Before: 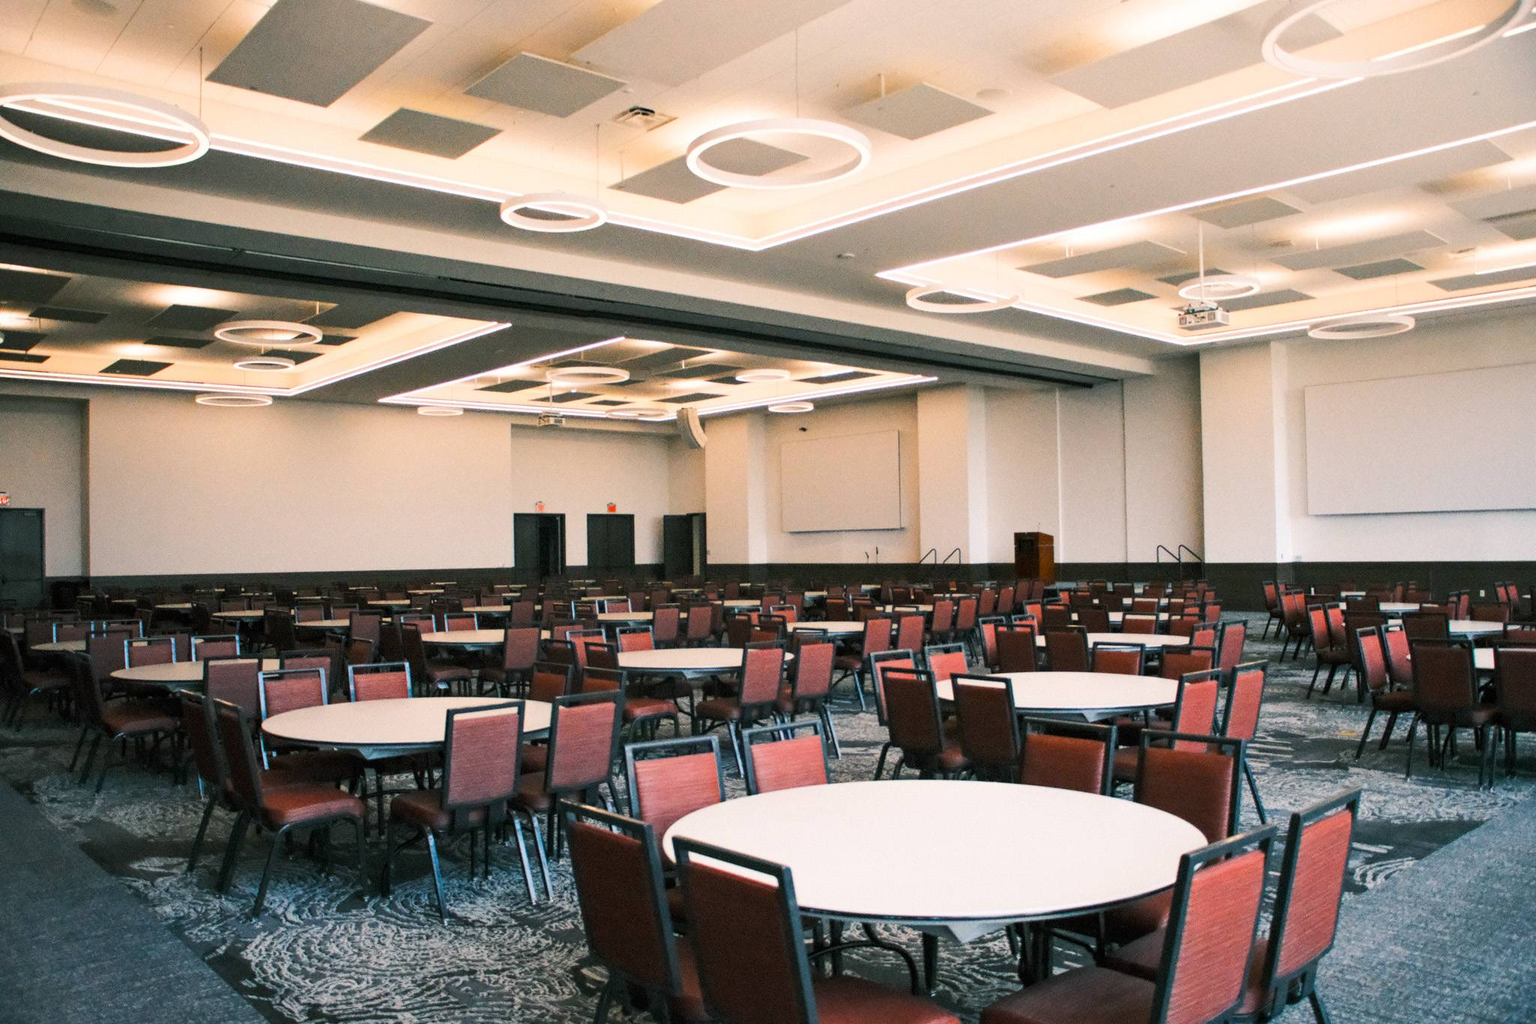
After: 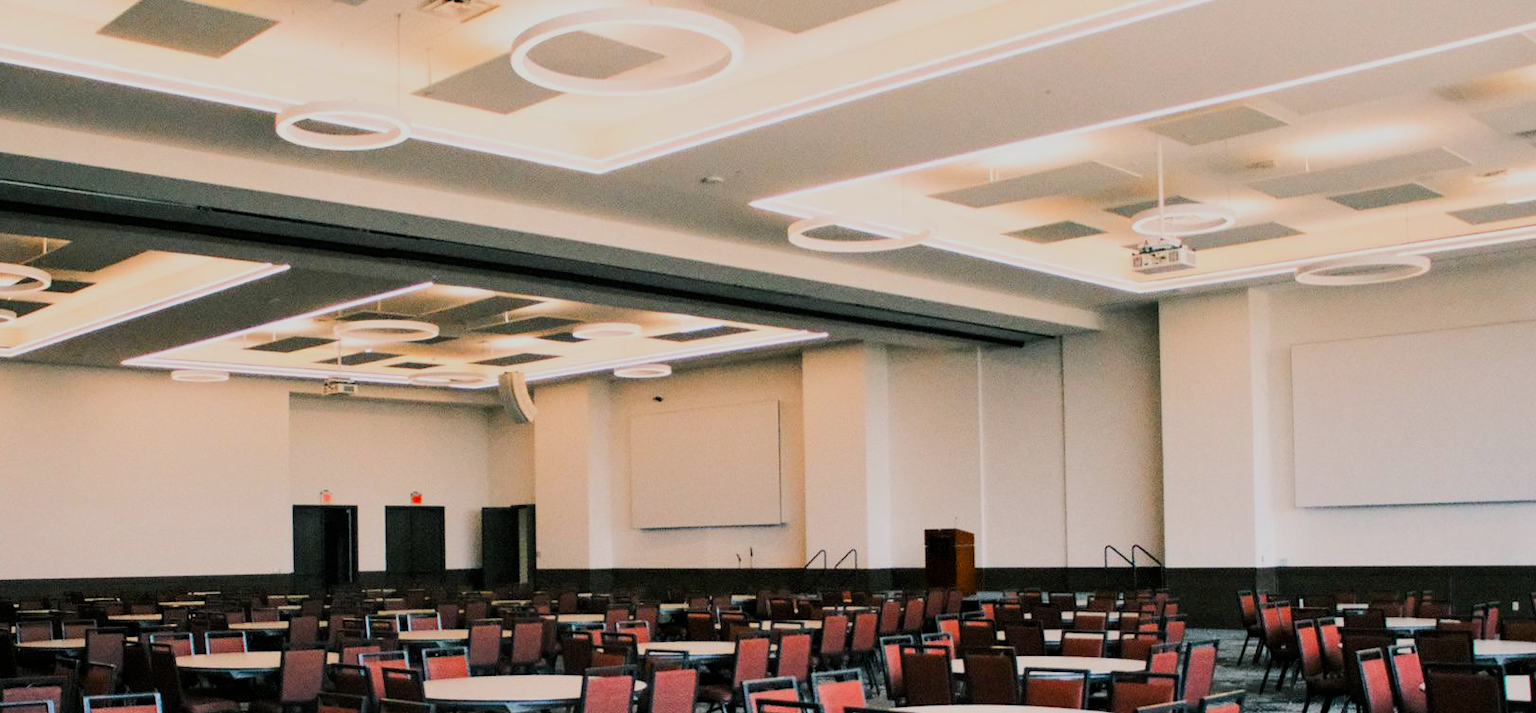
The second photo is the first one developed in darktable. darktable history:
contrast brightness saturation: contrast 0.04, saturation 0.162
crop: left 18.405%, top 11.08%, right 2.355%, bottom 33.596%
filmic rgb: black relative exposure -7.65 EV, white relative exposure 4.56 EV, hardness 3.61, contrast 1.056, iterations of high-quality reconstruction 0
